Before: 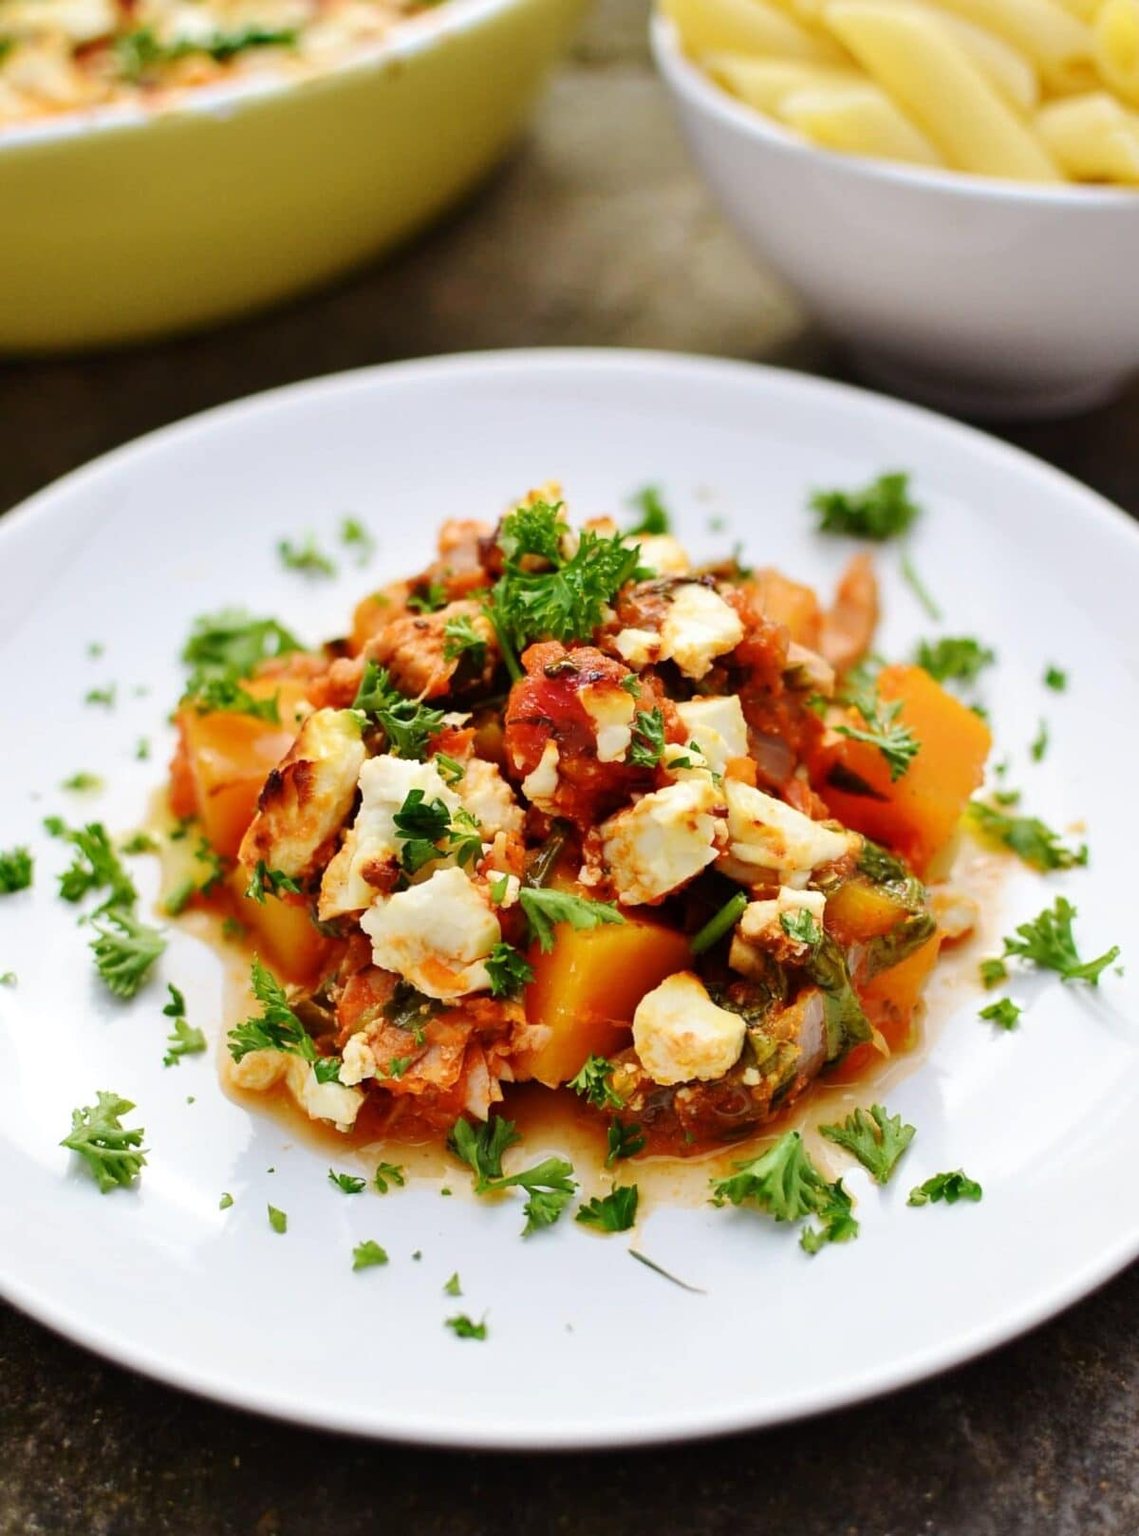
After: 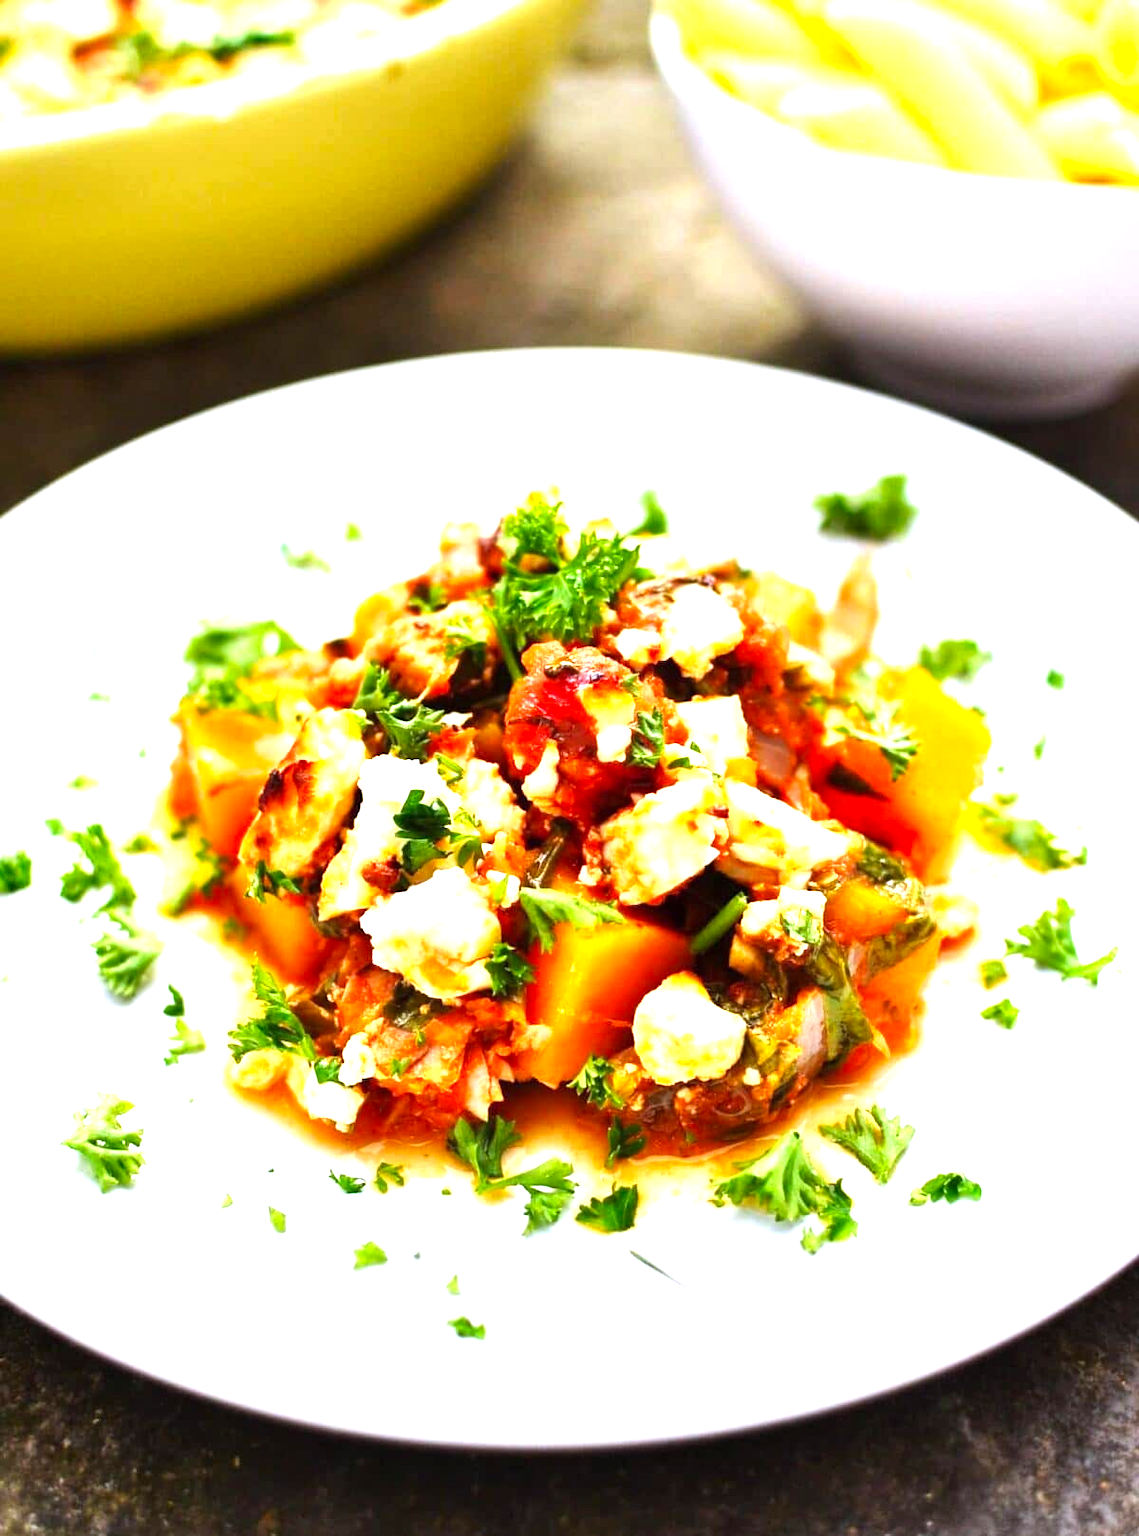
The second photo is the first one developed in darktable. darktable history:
color balance: contrast 8.5%, output saturation 105%
white balance: red 0.984, blue 1.059
exposure: black level correction 0, exposure 1.2 EV, compensate highlight preservation false
